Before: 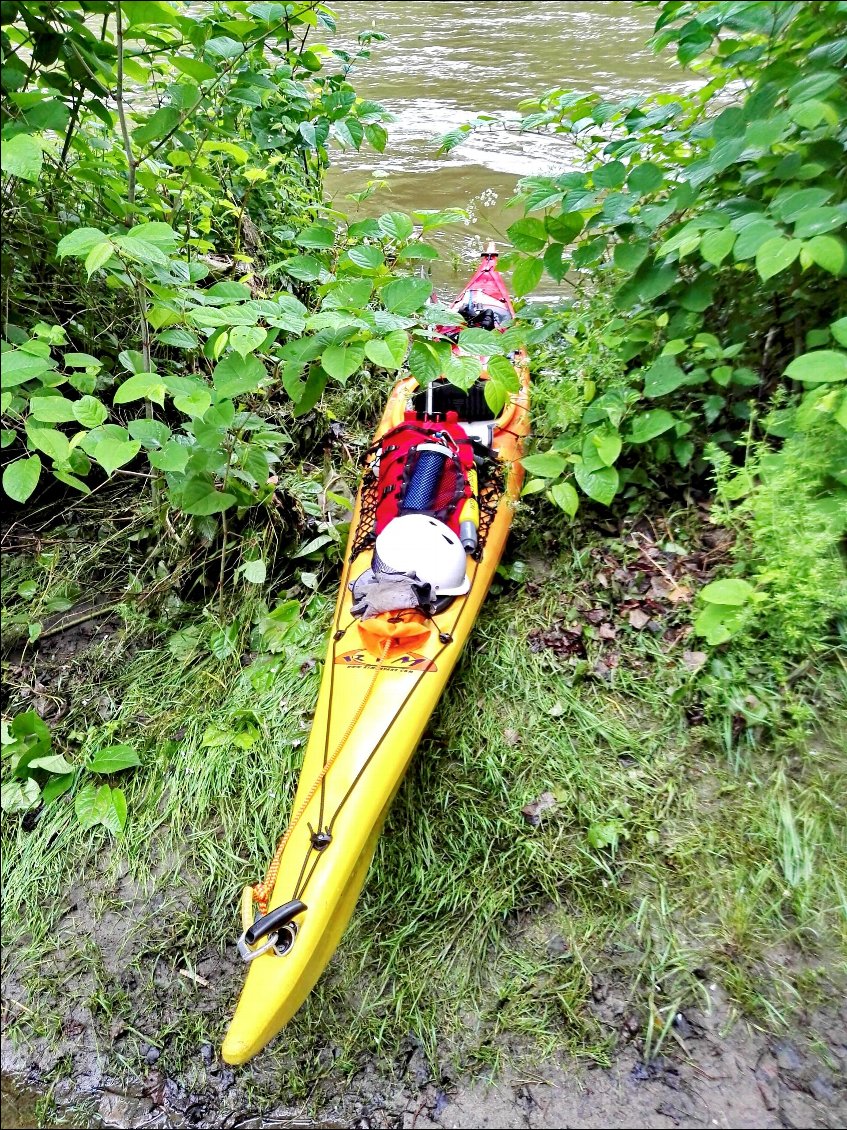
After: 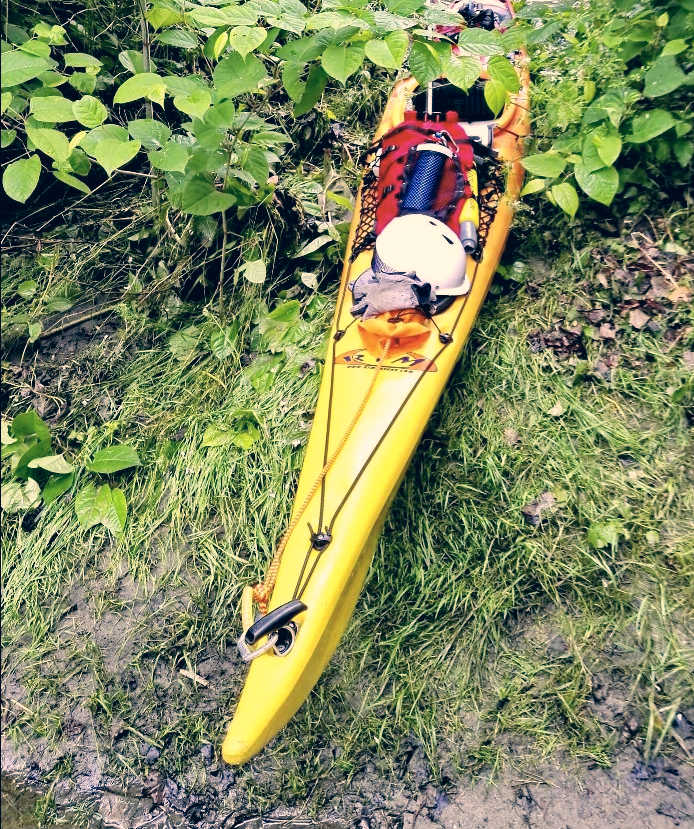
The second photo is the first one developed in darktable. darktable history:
crop: top 26.584%, right 17.947%
color correction: highlights a* 10.27, highlights b* 14.32, shadows a* -10.24, shadows b* -15.05
contrast brightness saturation: saturation -0.172
